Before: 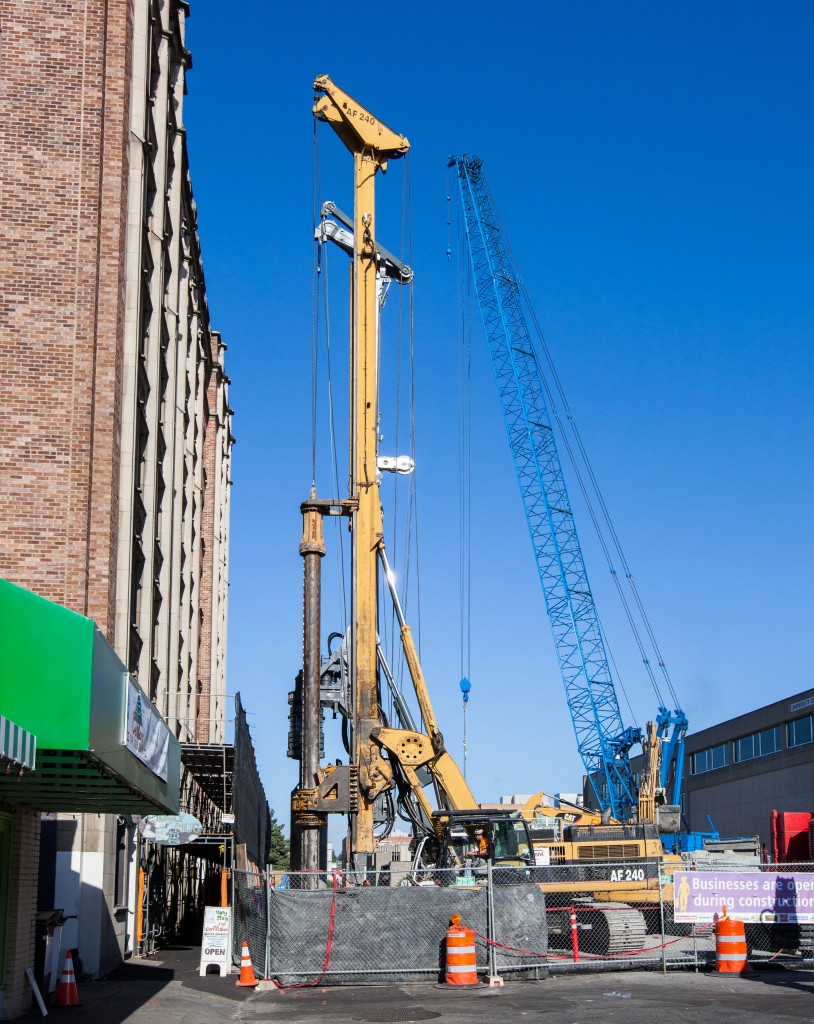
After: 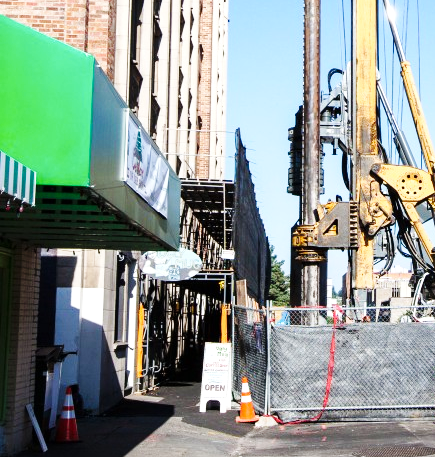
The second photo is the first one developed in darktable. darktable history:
exposure: exposure 0.515 EV, compensate highlight preservation false
base curve: curves: ch0 [(0, 0) (0.032, 0.025) (0.121, 0.166) (0.206, 0.329) (0.605, 0.79) (1, 1)], preserve colors none
crop and rotate: top 55.085%, right 46.47%, bottom 0.209%
